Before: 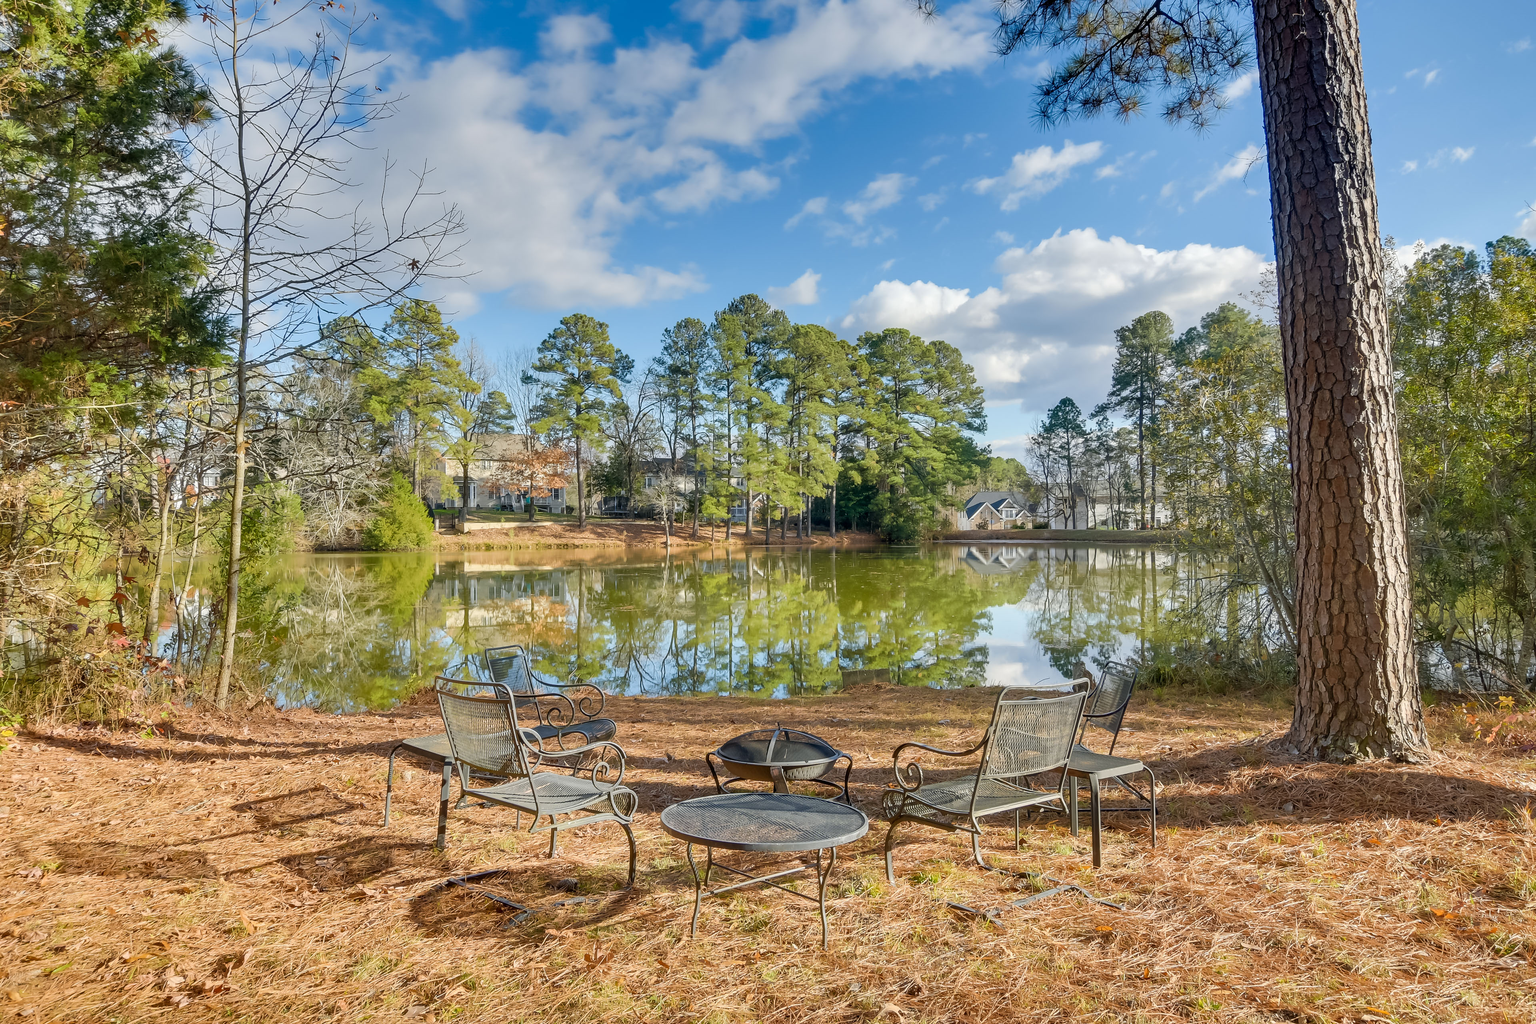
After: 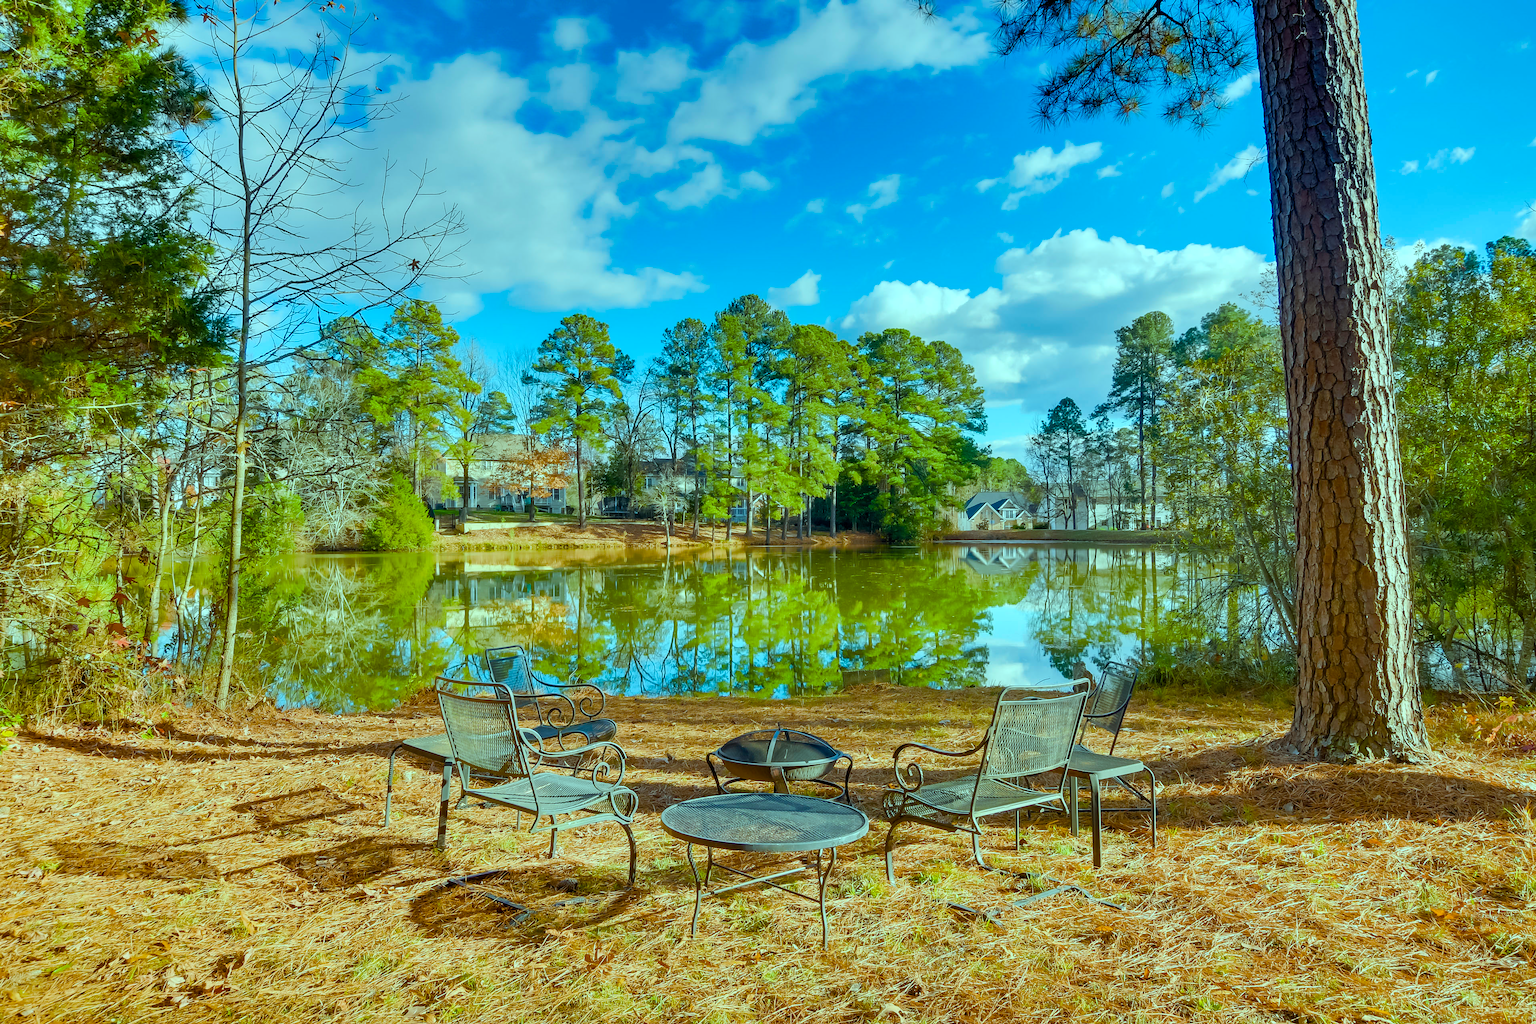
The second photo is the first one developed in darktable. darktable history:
color balance rgb: shadows lift › luminance -7.321%, shadows lift › chroma 2.14%, shadows lift › hue 162.45°, highlights gain › chroma 5.449%, highlights gain › hue 198.03°, perceptual saturation grading › global saturation 40.669%, perceptual saturation grading › highlights -24.786%, perceptual saturation grading › mid-tones 34.703%, perceptual saturation grading › shadows 34.778%, global vibrance 20%
